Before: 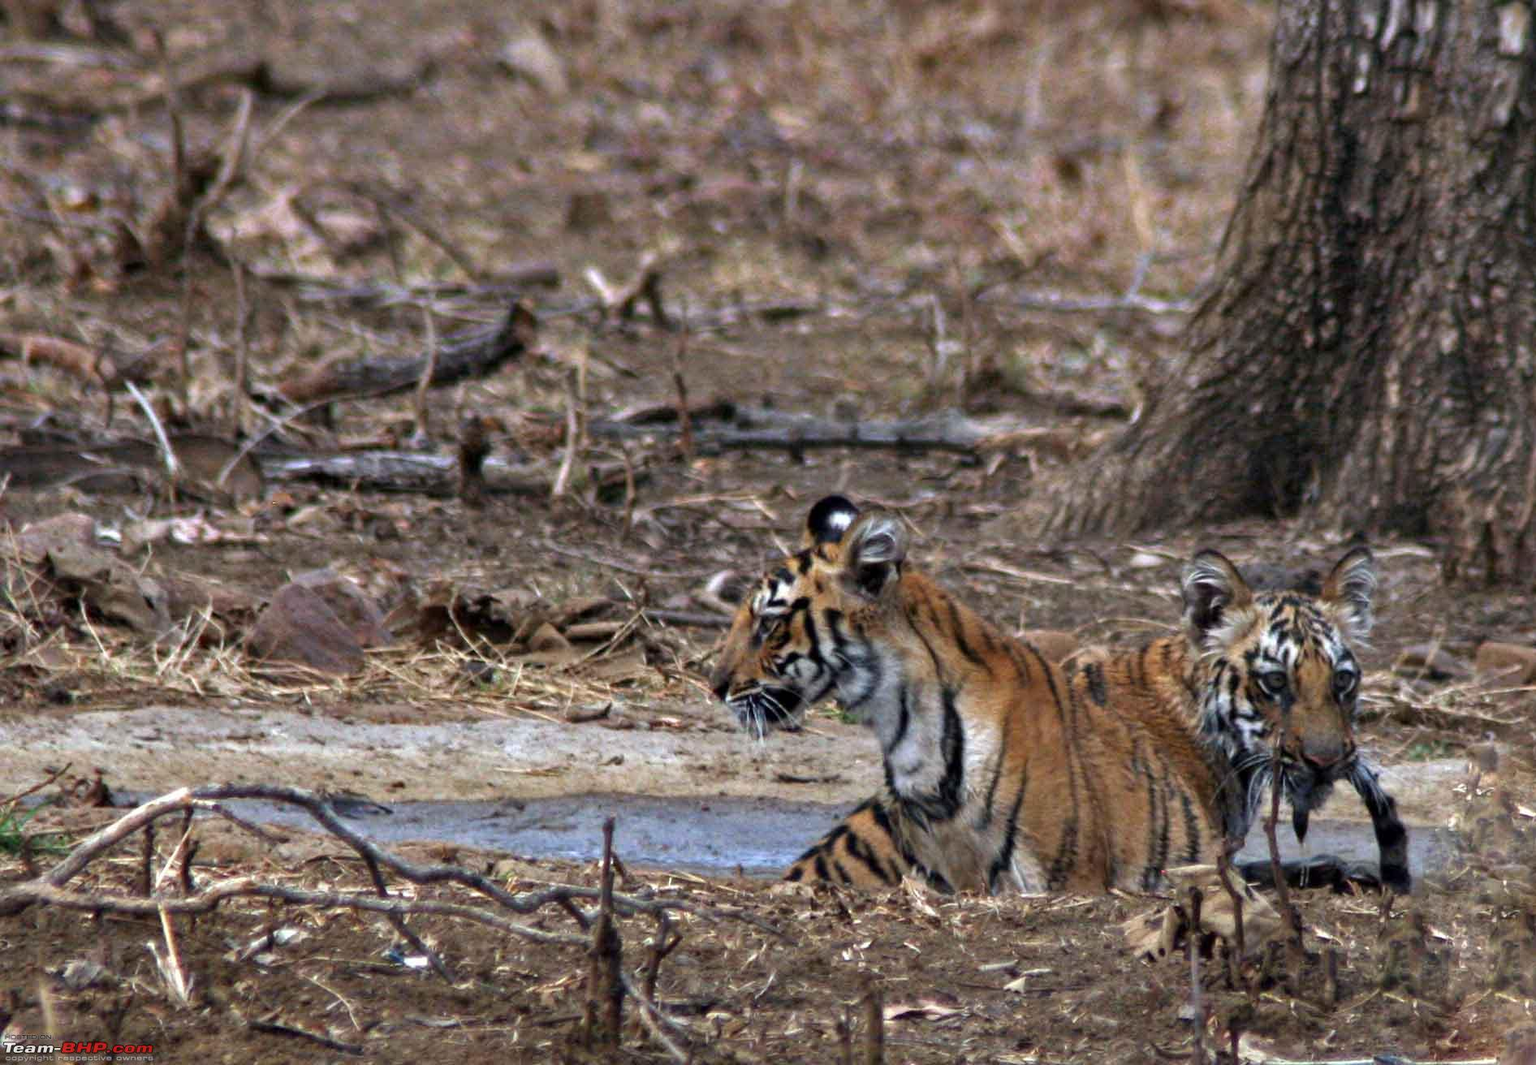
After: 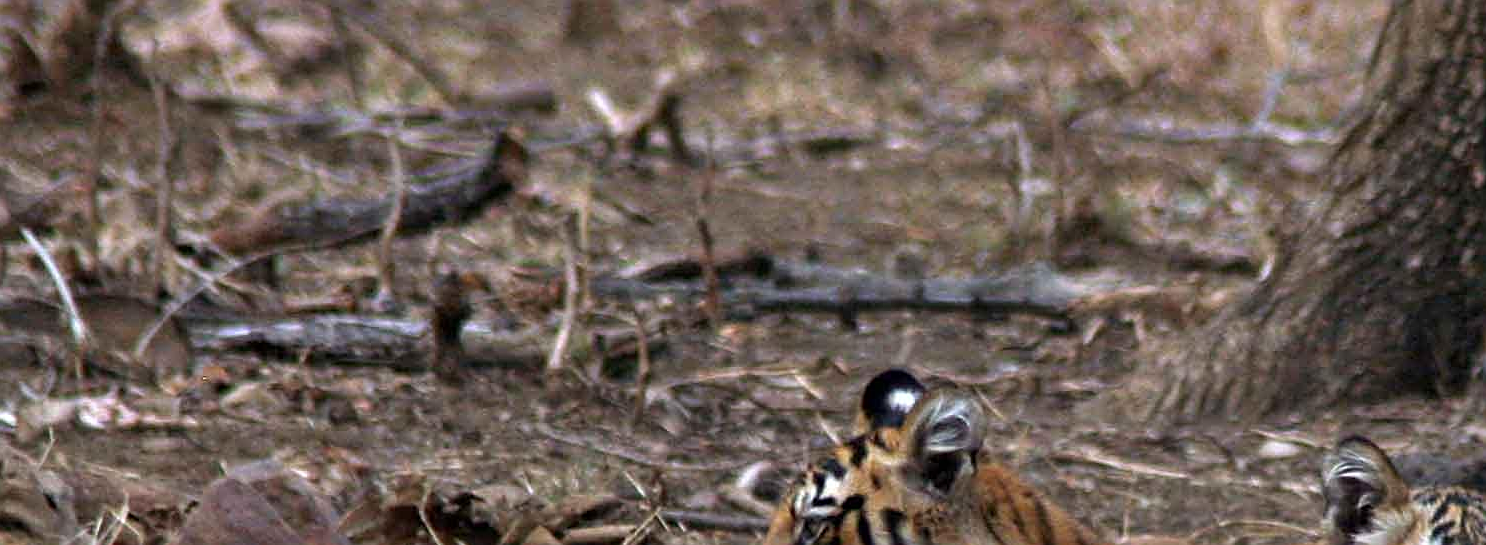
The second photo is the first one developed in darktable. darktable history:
crop: left 7.036%, top 18.398%, right 14.379%, bottom 40.043%
sharpen: on, module defaults
